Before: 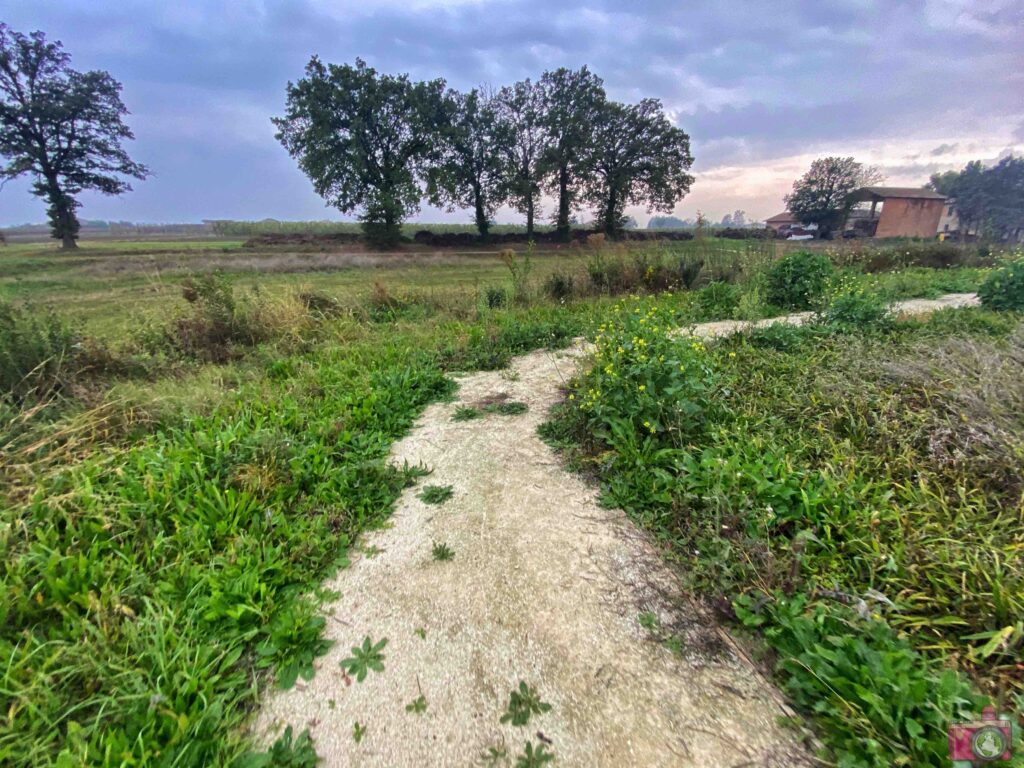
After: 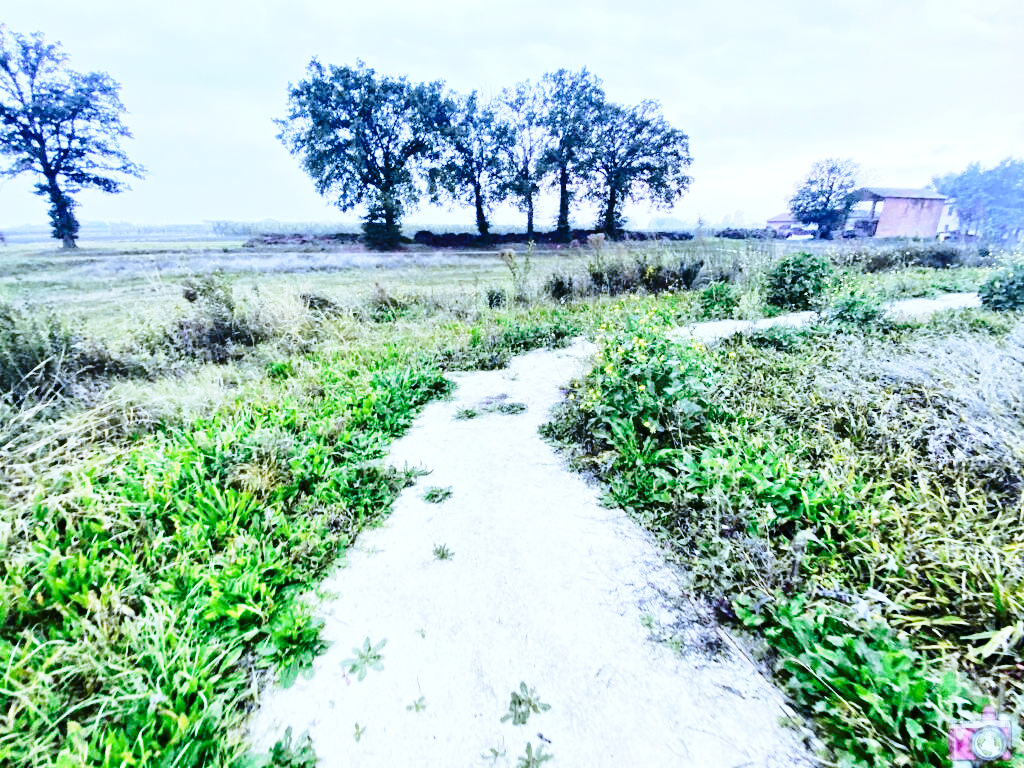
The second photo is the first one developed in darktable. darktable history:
white balance: red 0.766, blue 1.537
base curve: curves: ch0 [(0, 0) (0.028, 0.03) (0.121, 0.232) (0.46, 0.748) (0.859, 0.968) (1, 1)], preserve colors none
tone curve: curves: ch0 [(0, 0) (0.105, 0.068) (0.181, 0.14) (0.28, 0.259) (0.384, 0.404) (0.485, 0.531) (0.638, 0.681) (0.87, 0.883) (1, 0.977)]; ch1 [(0, 0) (0.161, 0.092) (0.35, 0.33) (0.379, 0.401) (0.456, 0.469) (0.501, 0.499) (0.516, 0.524) (0.562, 0.569) (0.635, 0.646) (1, 1)]; ch2 [(0, 0) (0.371, 0.362) (0.437, 0.437) (0.5, 0.5) (0.53, 0.524) (0.56, 0.561) (0.622, 0.606) (1, 1)], color space Lab, independent channels, preserve colors none
tone equalizer: -8 EV -1.08 EV, -7 EV -1.01 EV, -6 EV -0.867 EV, -5 EV -0.578 EV, -3 EV 0.578 EV, -2 EV 0.867 EV, -1 EV 1.01 EV, +0 EV 1.08 EV, edges refinement/feathering 500, mask exposure compensation -1.57 EV, preserve details no
